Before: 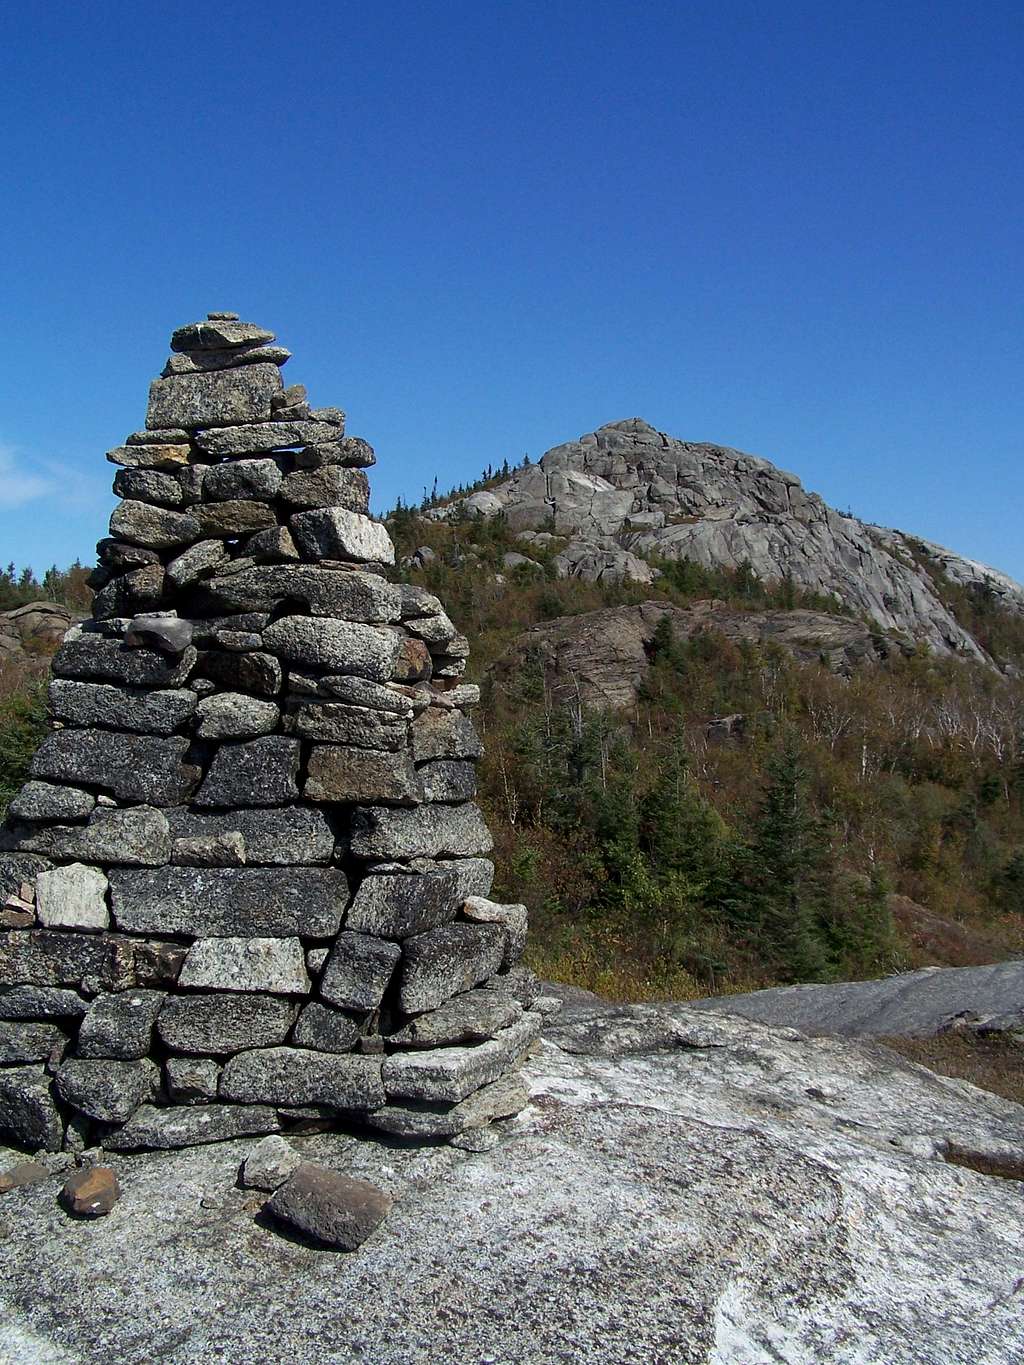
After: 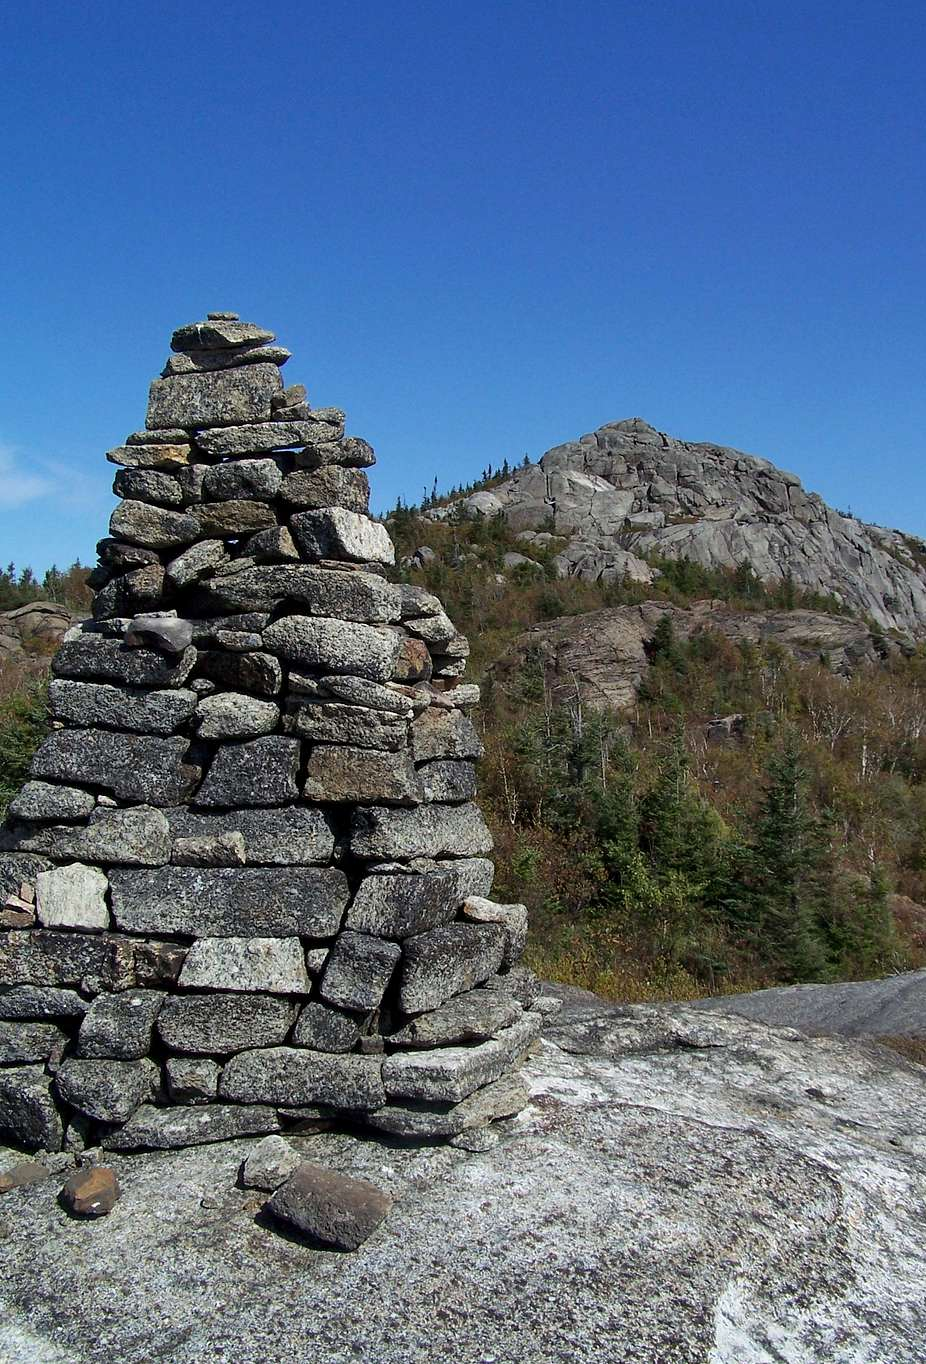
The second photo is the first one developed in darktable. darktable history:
crop: right 9.52%, bottom 0.027%
shadows and highlights: soften with gaussian
